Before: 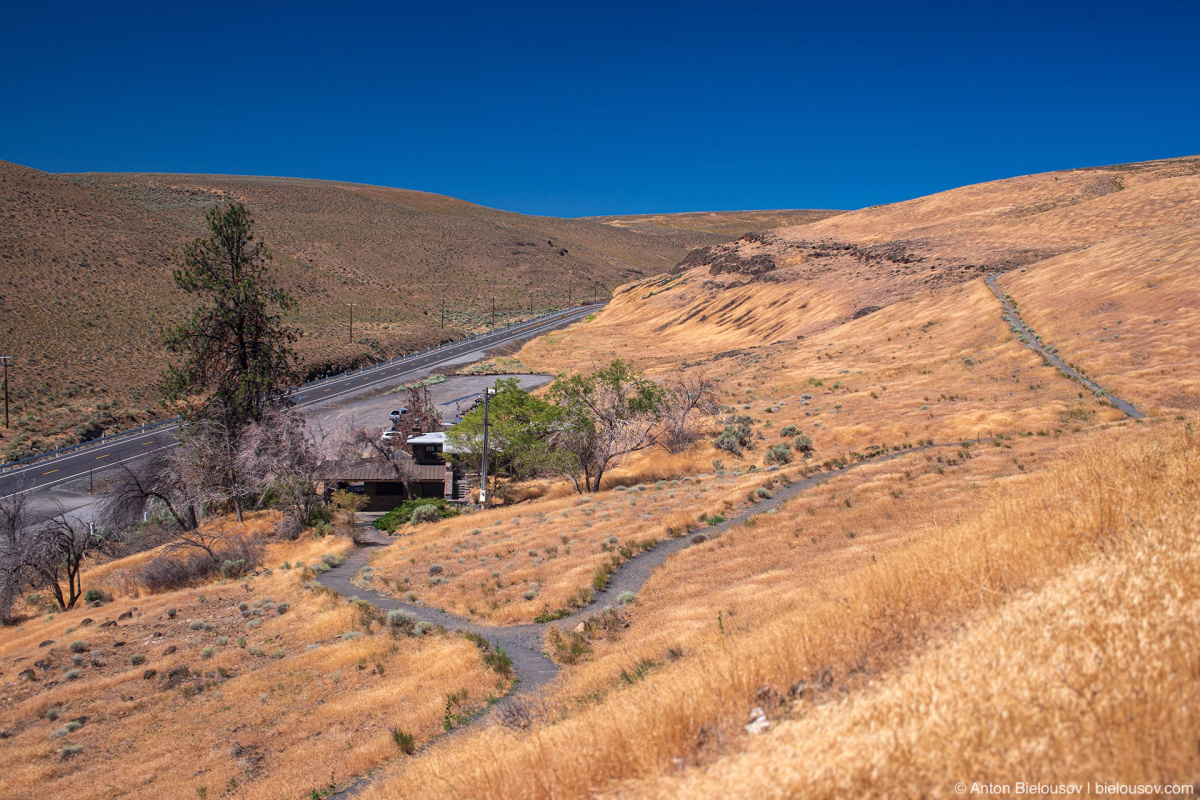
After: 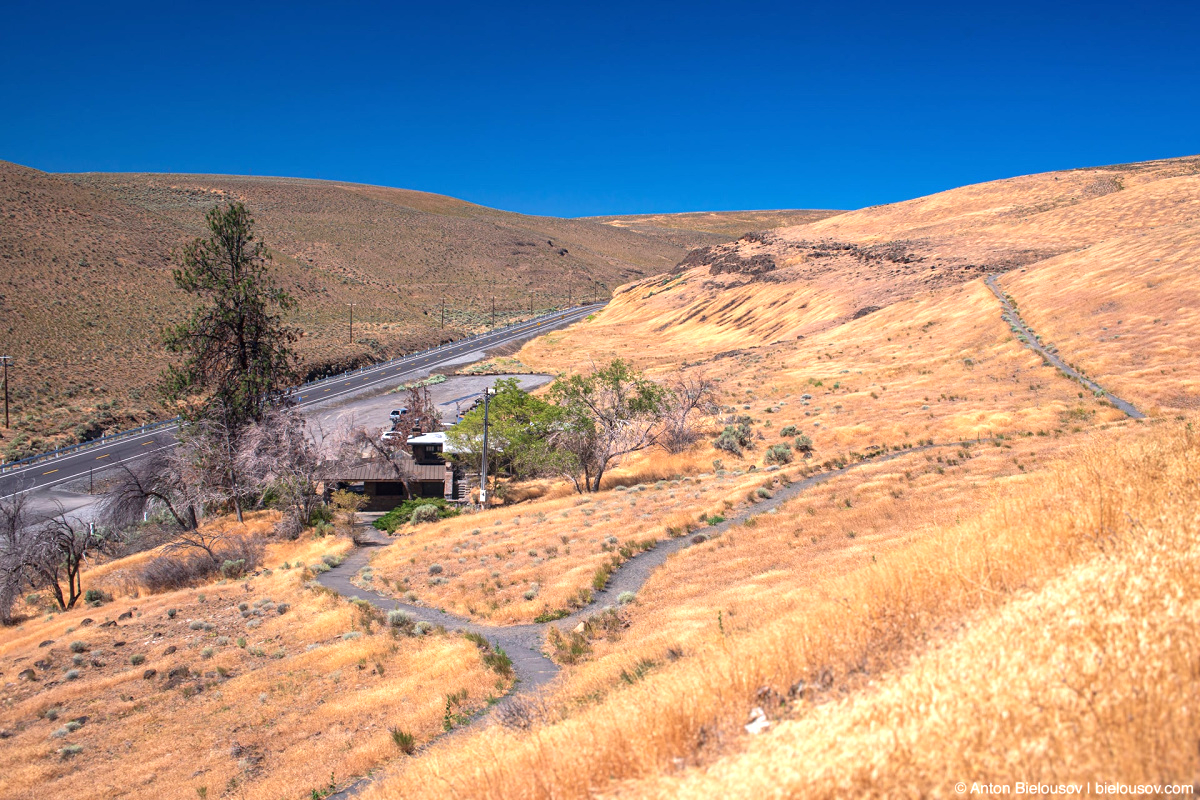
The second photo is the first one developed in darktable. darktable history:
exposure: exposure 0.647 EV, compensate highlight preservation false
